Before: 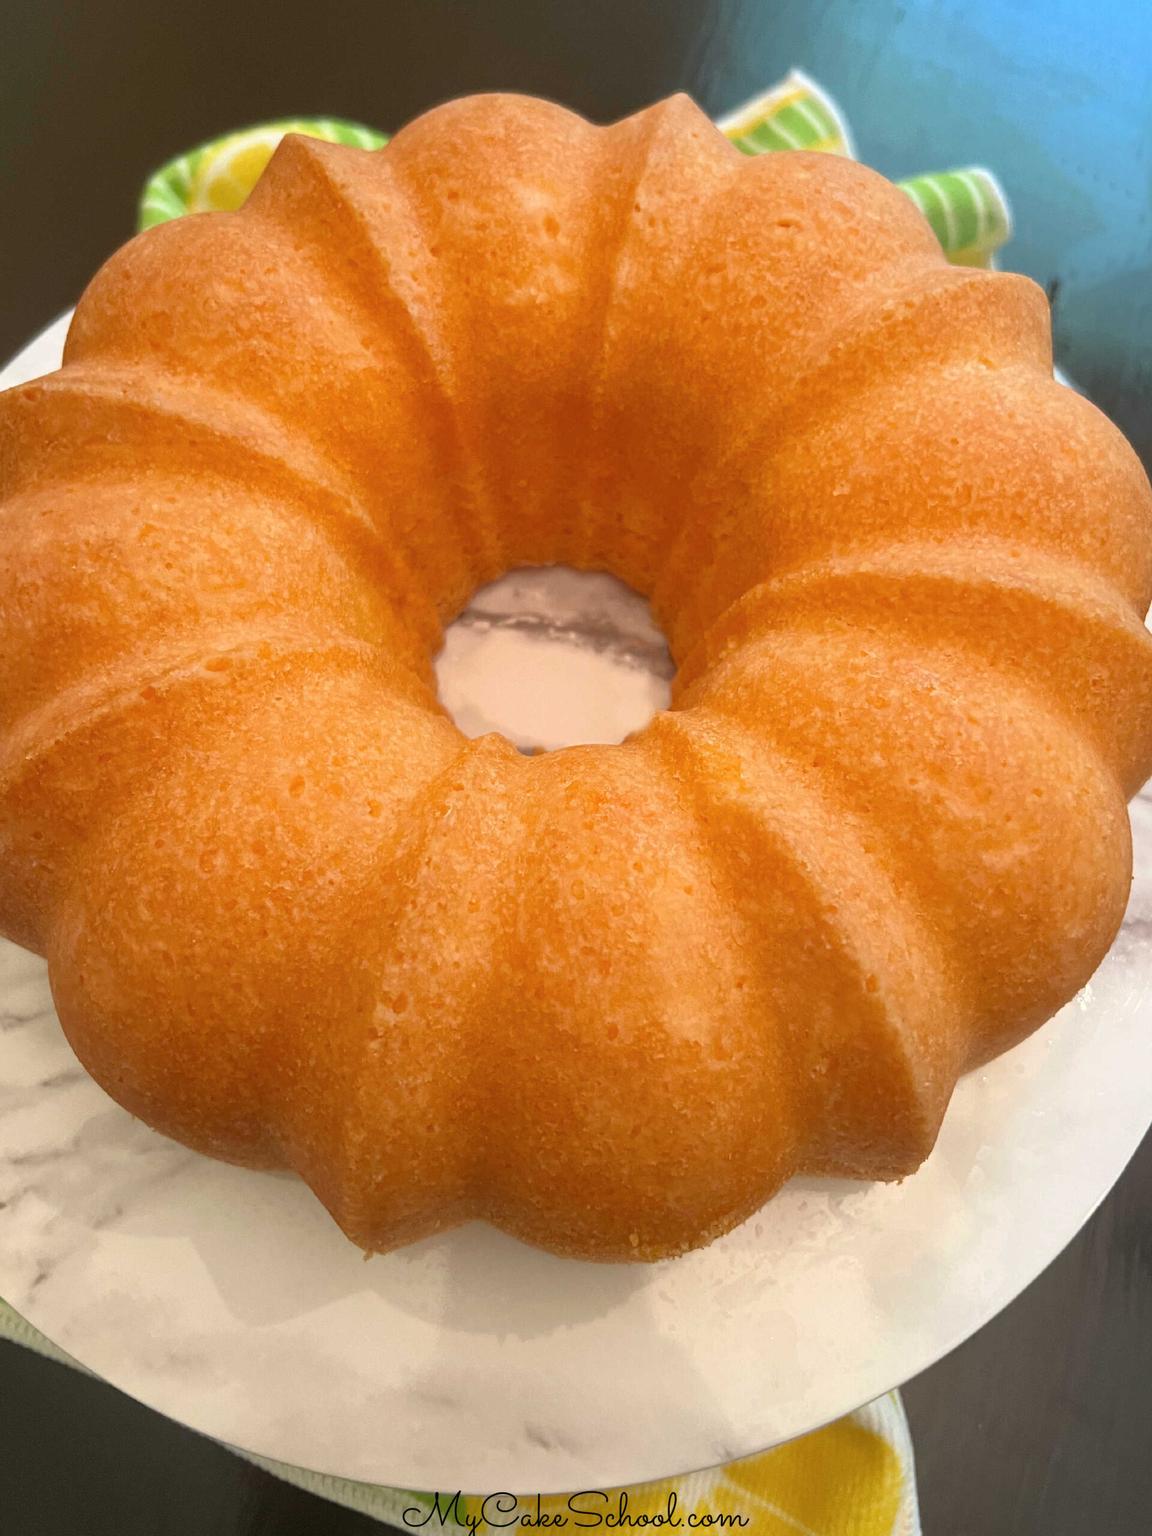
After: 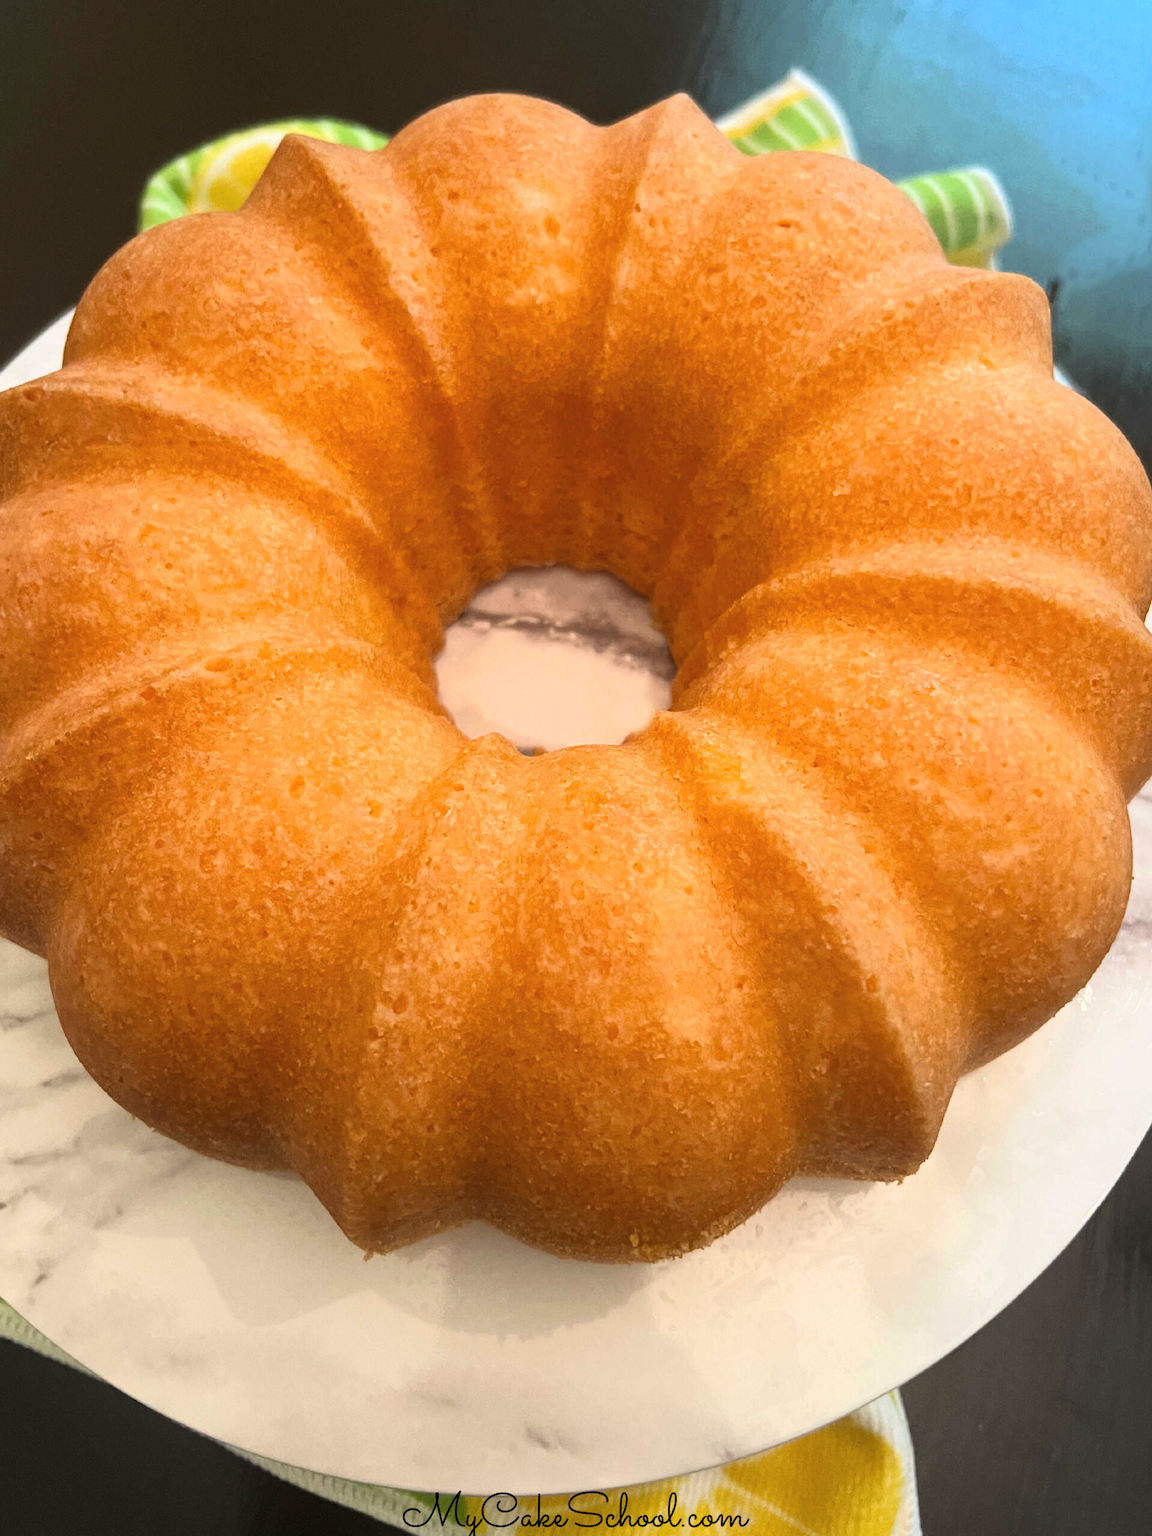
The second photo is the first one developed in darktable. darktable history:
contrast equalizer: y [[0.5 ×6], [0.5 ×6], [0.5, 0.5, 0.501, 0.545, 0.707, 0.863], [0 ×6], [0 ×6]]
tone curve: curves: ch0 [(0, 0) (0.055, 0.031) (0.282, 0.215) (0.729, 0.785) (1, 1)], color space Lab, linked channels, preserve colors none
